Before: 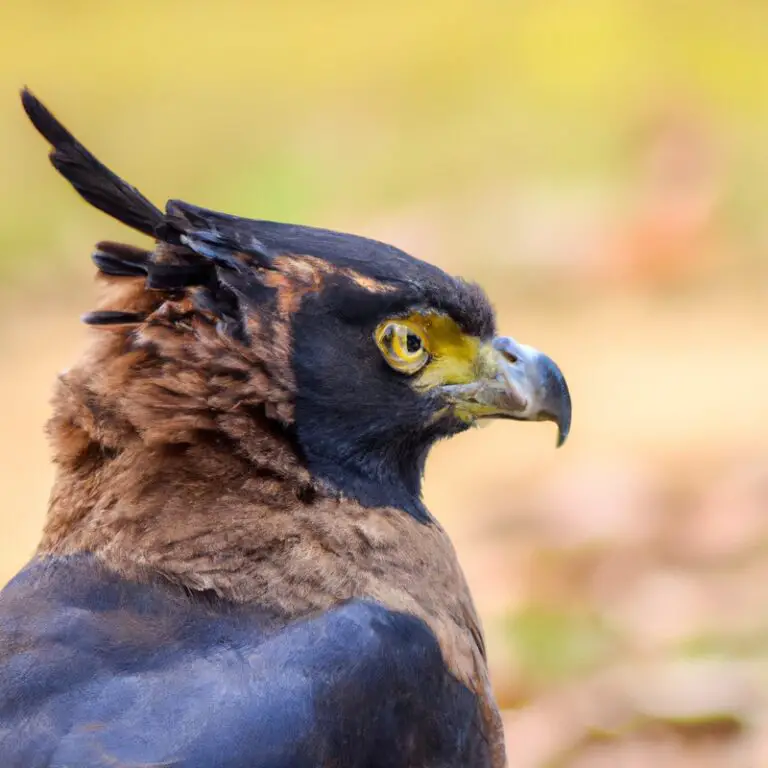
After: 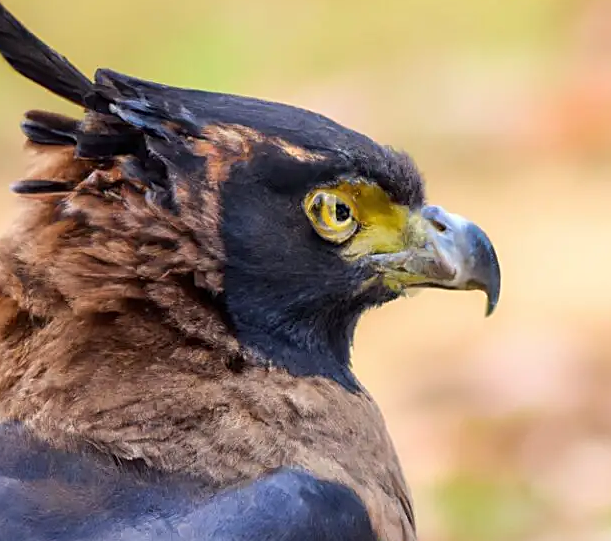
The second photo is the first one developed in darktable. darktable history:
sharpen: on, module defaults
crop: left 9.353%, top 17.063%, right 11.056%, bottom 12.371%
